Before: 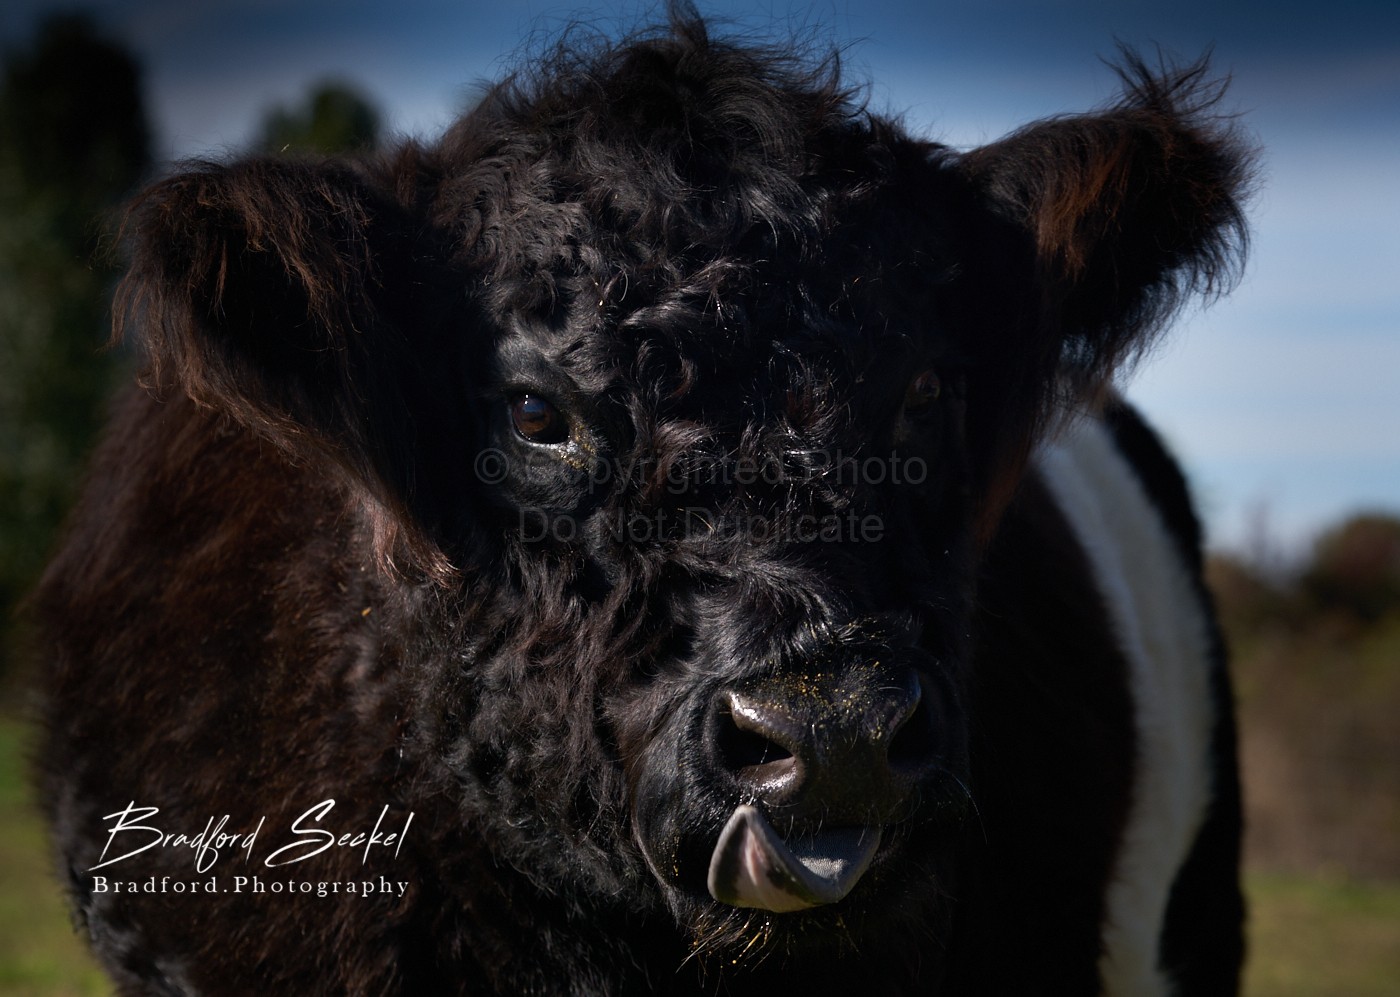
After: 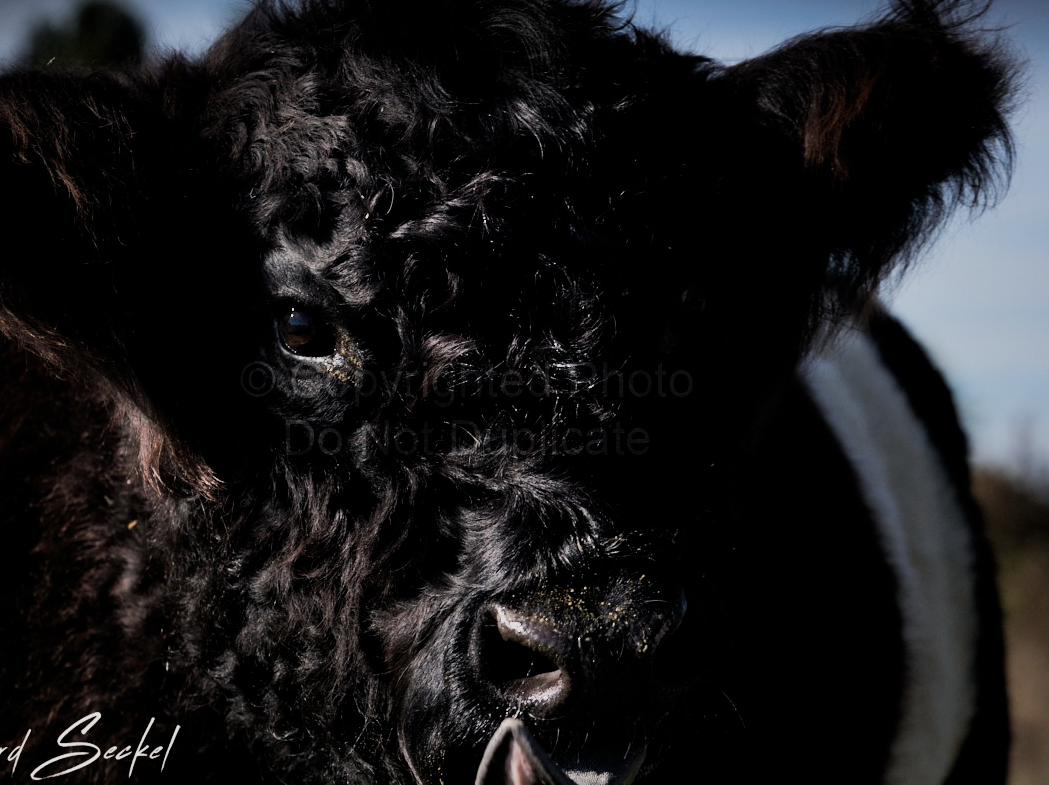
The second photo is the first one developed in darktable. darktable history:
filmic rgb: middle gray luminance 28.86%, black relative exposure -10.4 EV, white relative exposure 5.48 EV, target black luminance 0%, hardness 3.95, latitude 2.29%, contrast 1.122, highlights saturation mix 5.12%, shadows ↔ highlights balance 15.58%
shadows and highlights: shadows 25.2, highlights -48.09, soften with gaussian
crop: left 16.721%, top 8.755%, right 8.306%, bottom 12.474%
